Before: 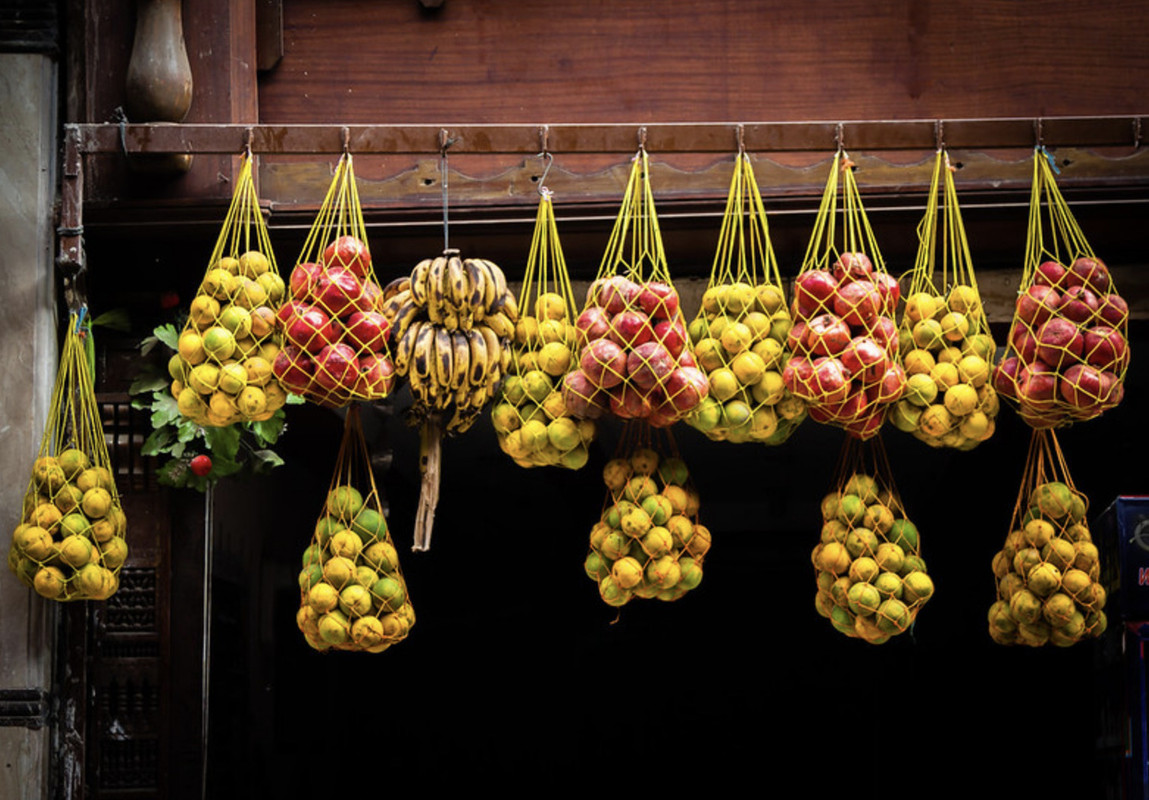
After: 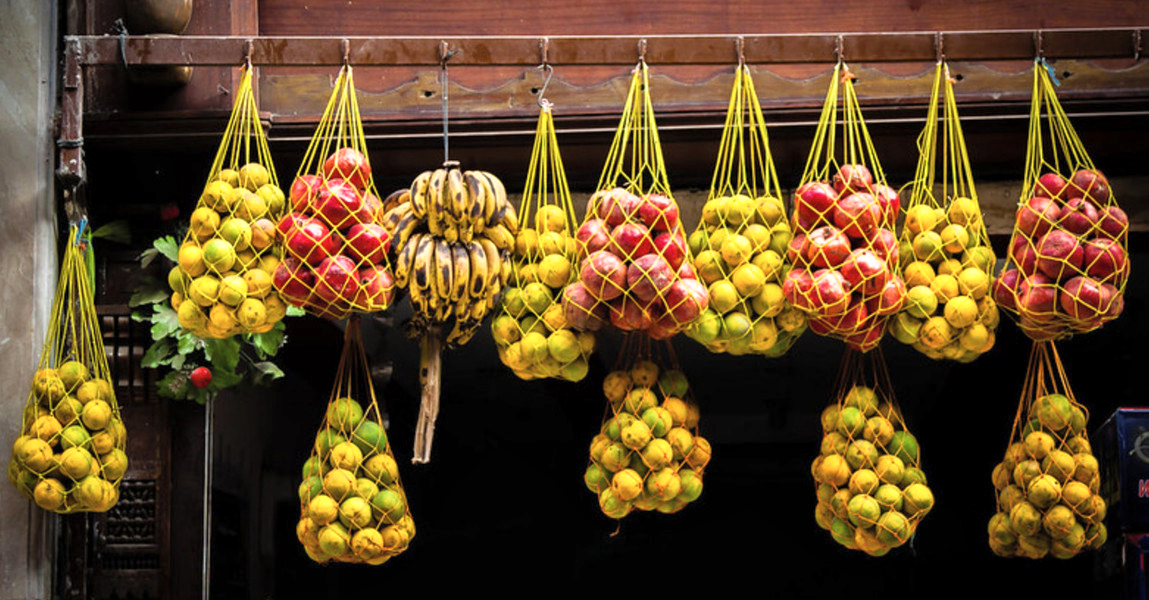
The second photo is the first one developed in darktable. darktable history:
shadows and highlights: shadows 1.02, highlights 41.09
crop: top 11.018%, bottom 13.892%
contrast brightness saturation: brightness 0.087, saturation 0.193
local contrast: mode bilateral grid, contrast 19, coarseness 50, detail 119%, midtone range 0.2
